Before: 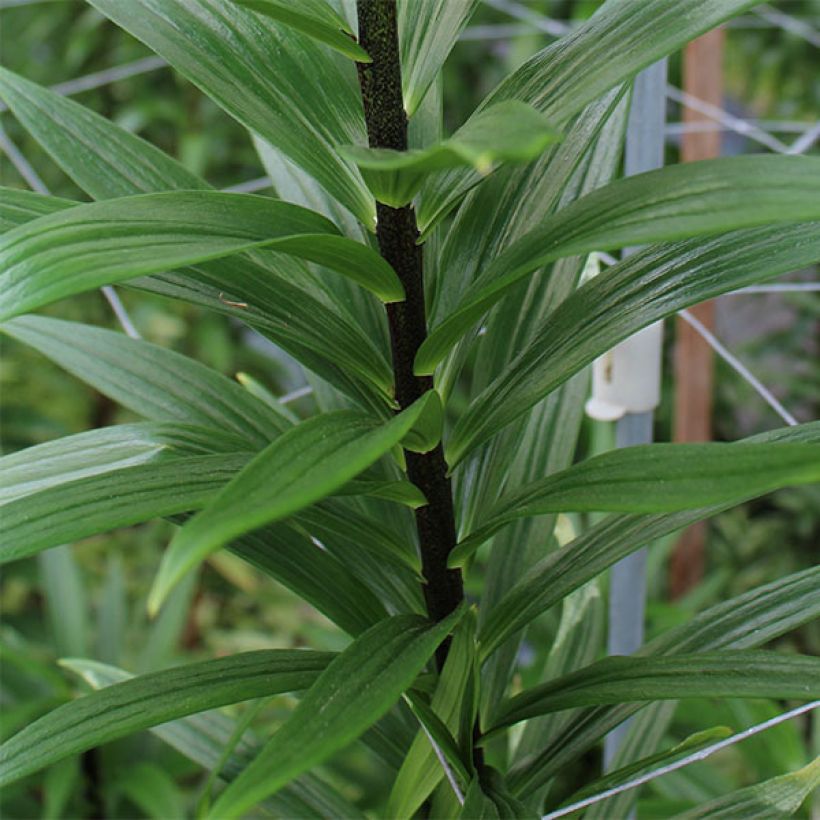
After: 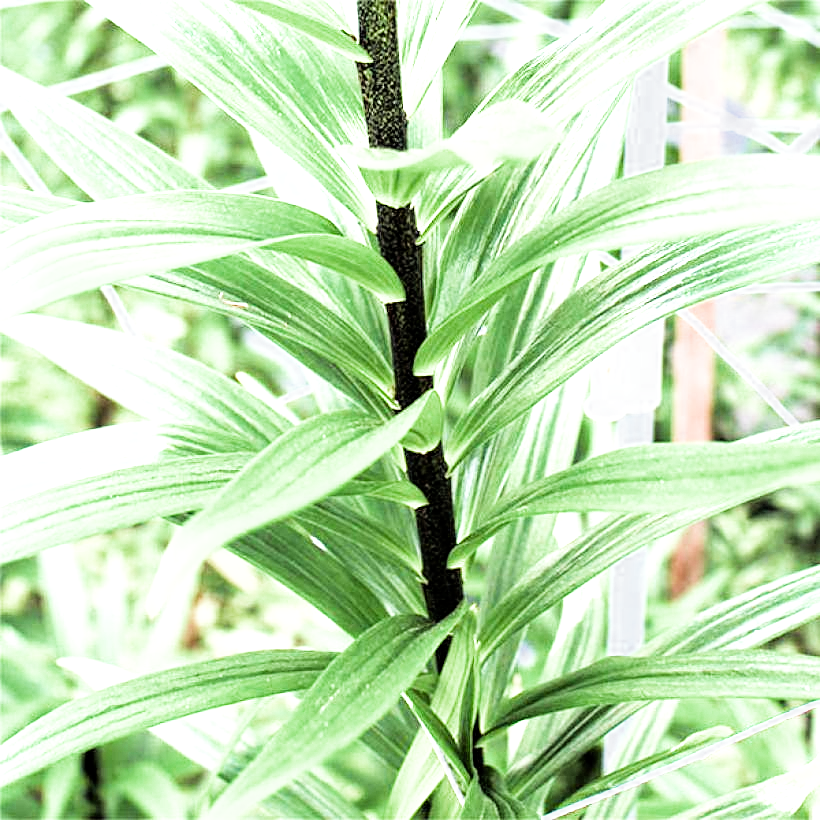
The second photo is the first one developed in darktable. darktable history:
contrast equalizer: octaves 7, y [[0.502, 0.505, 0.512, 0.529, 0.564, 0.588], [0.5 ×6], [0.502, 0.505, 0.512, 0.529, 0.564, 0.588], [0, 0.001, 0.001, 0.004, 0.008, 0.011], [0, 0.001, 0.001, 0.004, 0.008, 0.011]]
exposure: black level correction 0.001, exposure 1.718 EV, compensate highlight preservation false
tone equalizer: -8 EV -0.763 EV, -7 EV -0.671 EV, -6 EV -0.593 EV, -5 EV -0.367 EV, -3 EV 0.367 EV, -2 EV 0.6 EV, -1 EV 0.697 EV, +0 EV 0.727 EV
filmic rgb: middle gray luminance 12.77%, black relative exposure -10.07 EV, white relative exposure 3.46 EV, target black luminance 0%, hardness 5.71, latitude 45.12%, contrast 1.219, highlights saturation mix 5.08%, shadows ↔ highlights balance 27.07%, add noise in highlights 0.001, color science v3 (2019), use custom middle-gray values true, contrast in highlights soft
